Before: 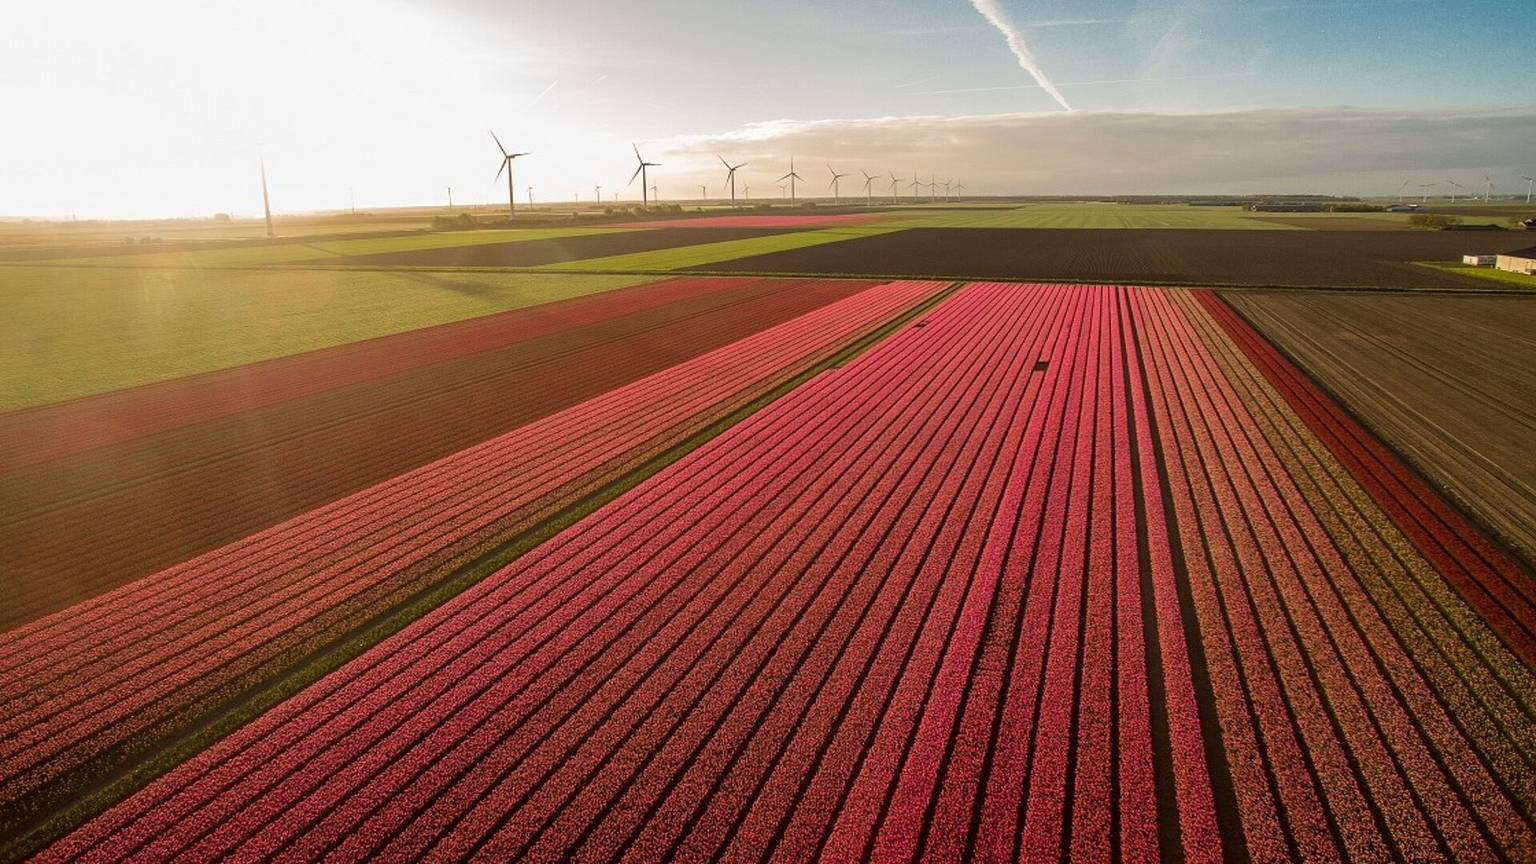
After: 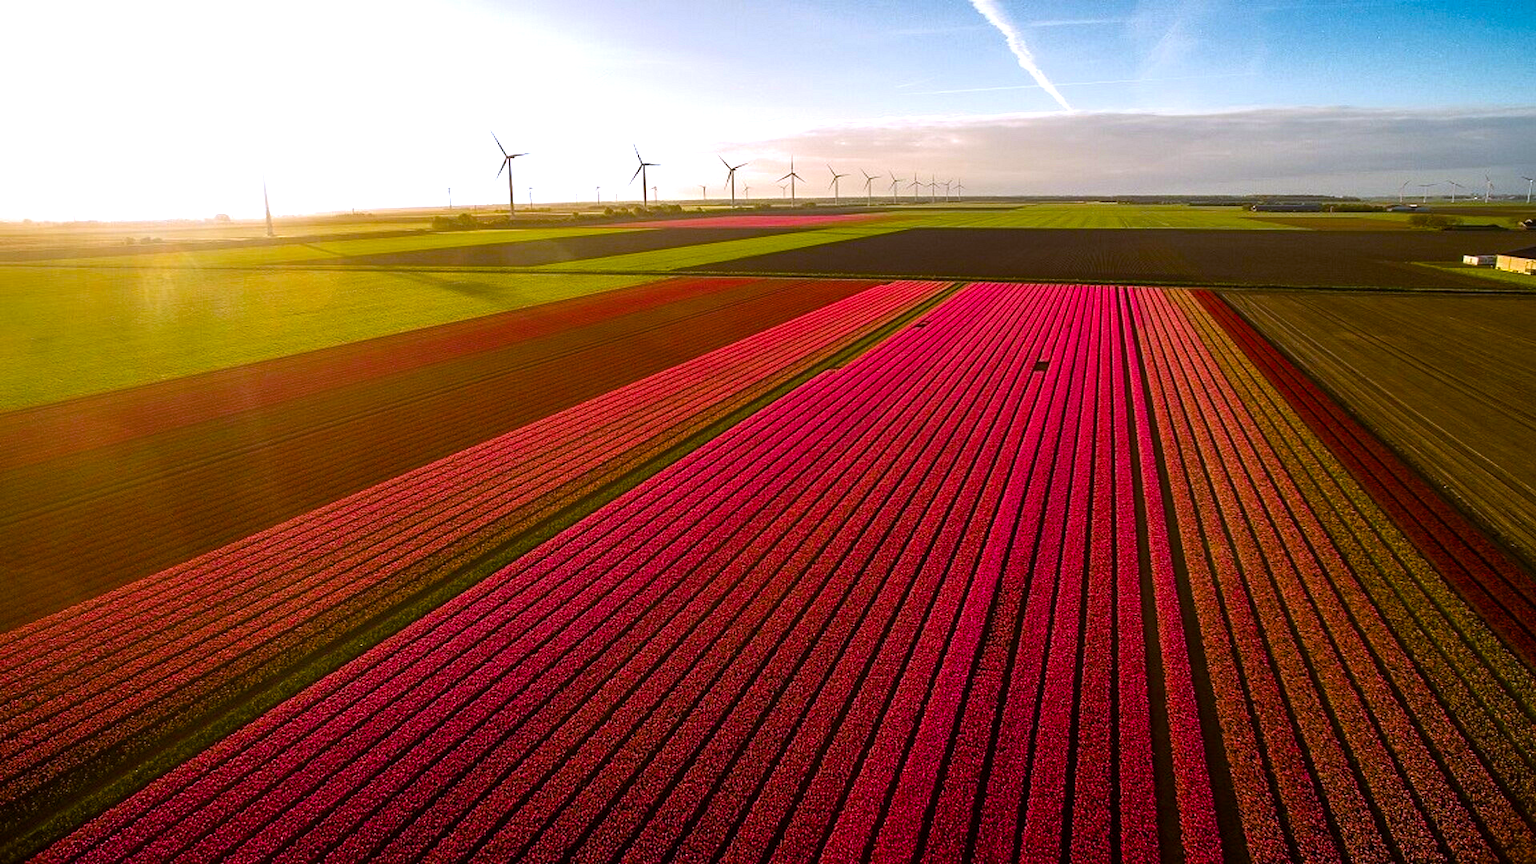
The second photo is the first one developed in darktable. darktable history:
color balance rgb: linear chroma grading › global chroma 9%, perceptual saturation grading › global saturation 36%, perceptual saturation grading › shadows 35%, perceptual brilliance grading › global brilliance 15%, perceptual brilliance grading › shadows -35%, global vibrance 15%
white balance: red 0.967, blue 1.119, emerald 0.756
